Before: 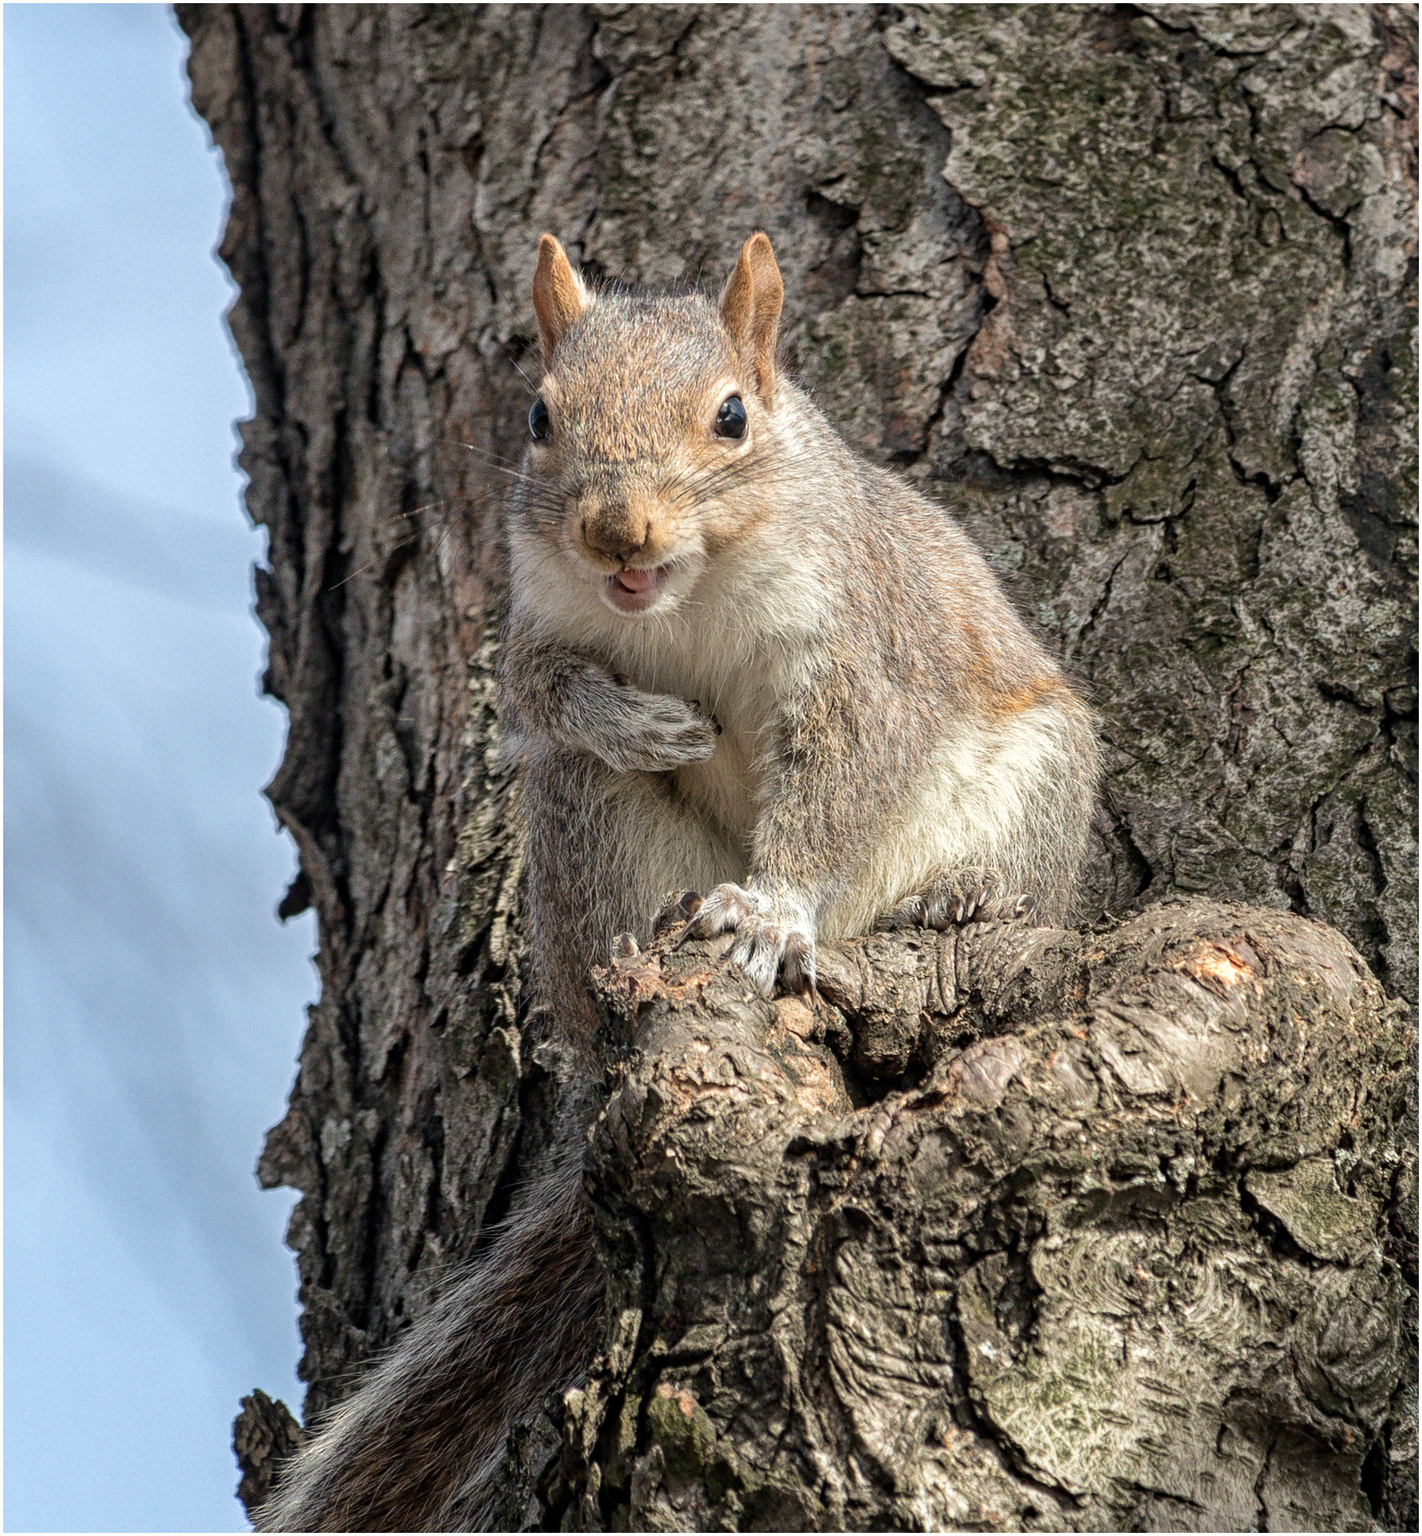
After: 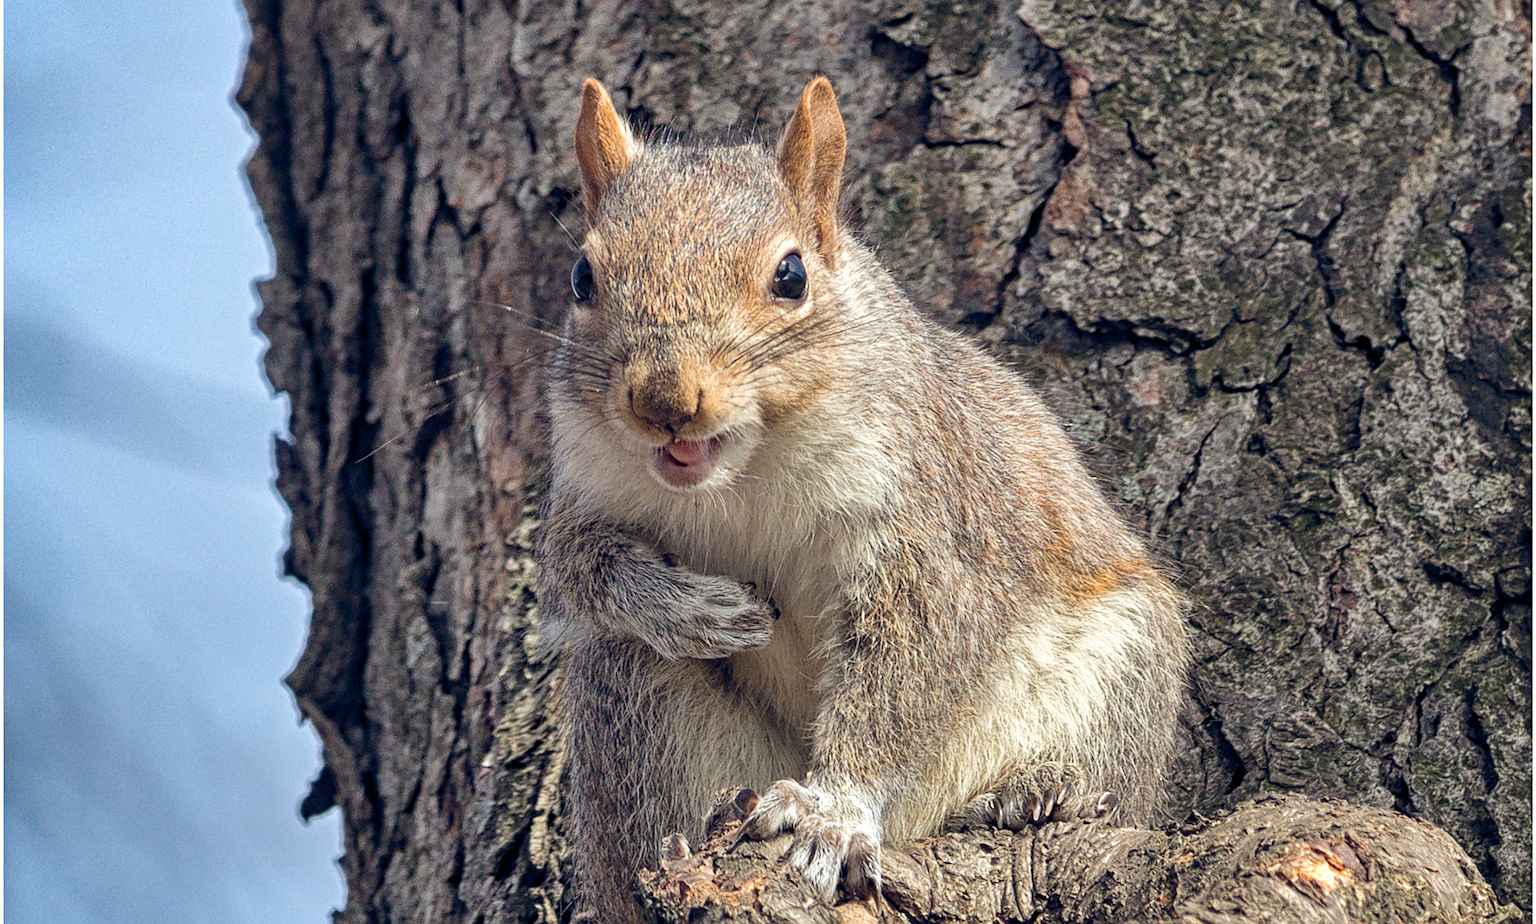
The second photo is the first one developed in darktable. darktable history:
color balance rgb: shadows lift › chroma 3.24%, shadows lift › hue 280.59°, global offset › chroma 0.147%, global offset › hue 253.91°, linear chroma grading › global chroma 20.399%, perceptual saturation grading › global saturation -3.458%, perceptual saturation grading › shadows -1.57%
crop and rotate: top 10.555%, bottom 33.741%
sharpen: amount 0.208
shadows and highlights: soften with gaussian
